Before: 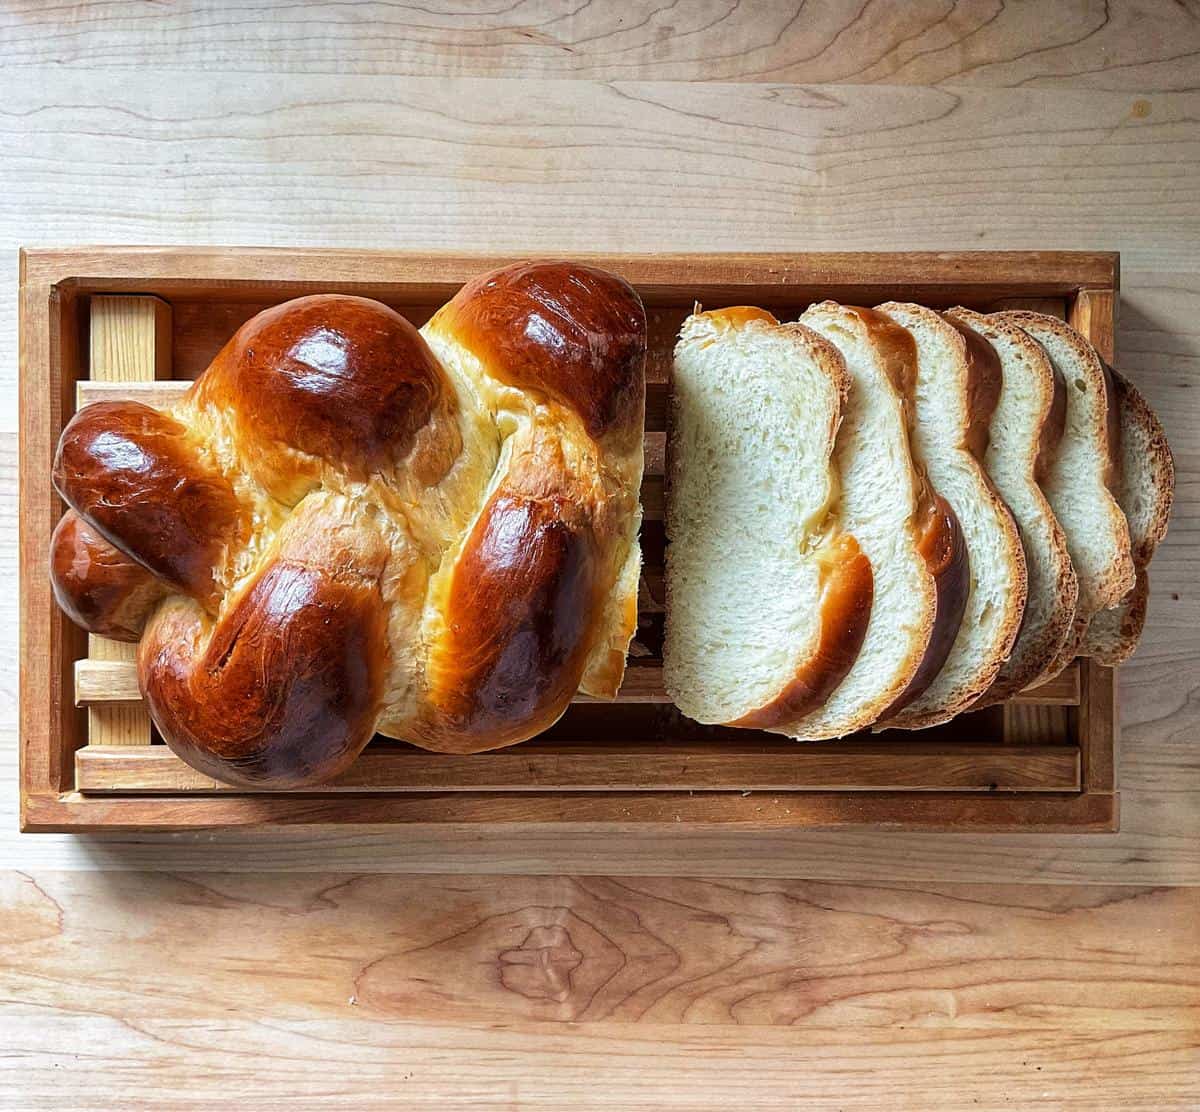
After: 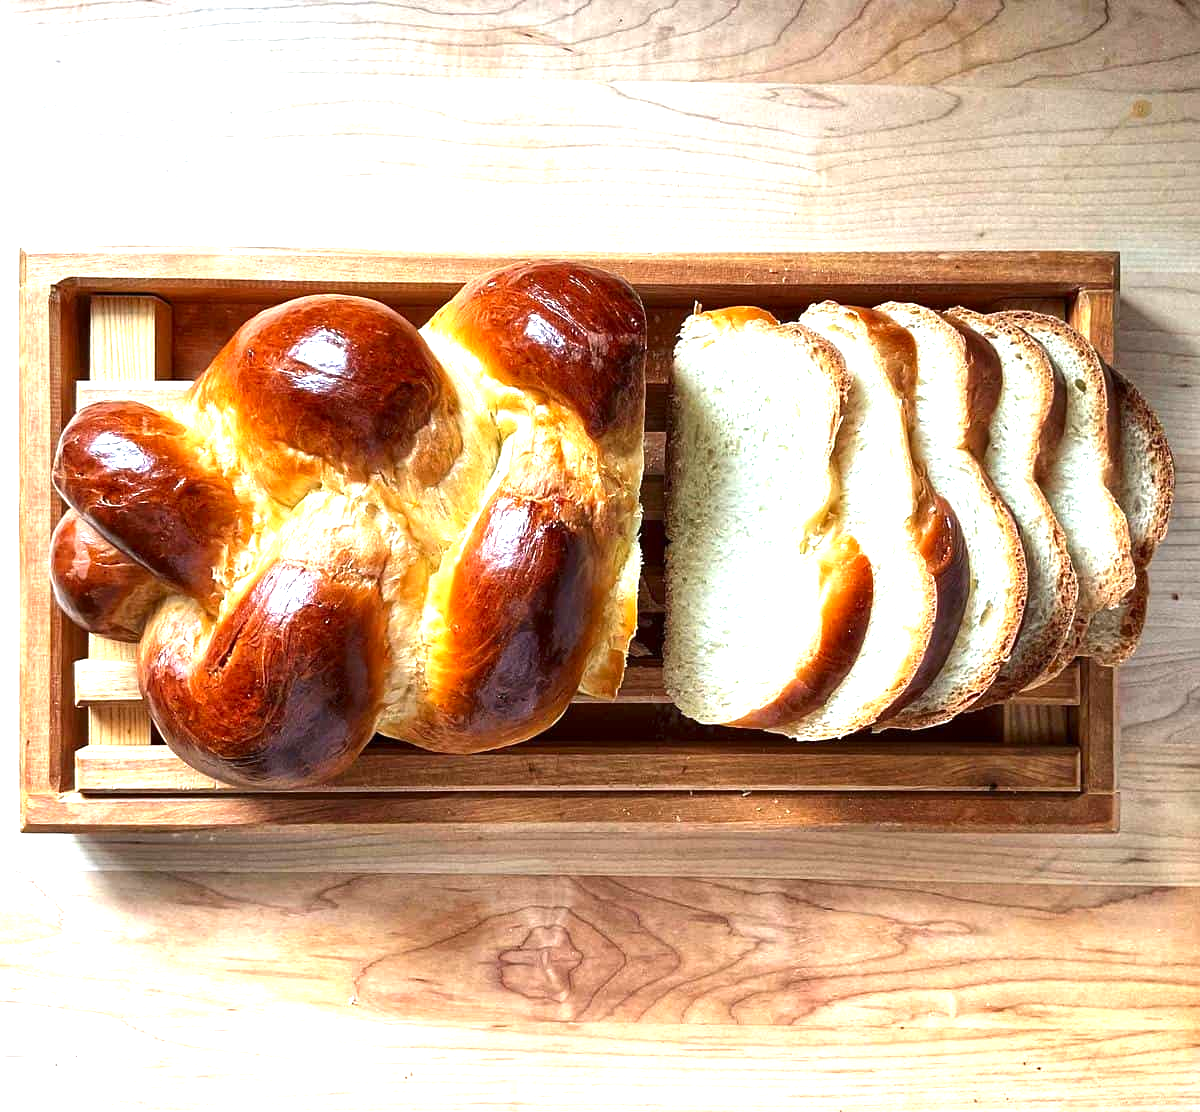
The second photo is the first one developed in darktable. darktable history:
contrast brightness saturation: brightness -0.087
exposure: exposure 1.134 EV, compensate exposure bias true, compensate highlight preservation false
